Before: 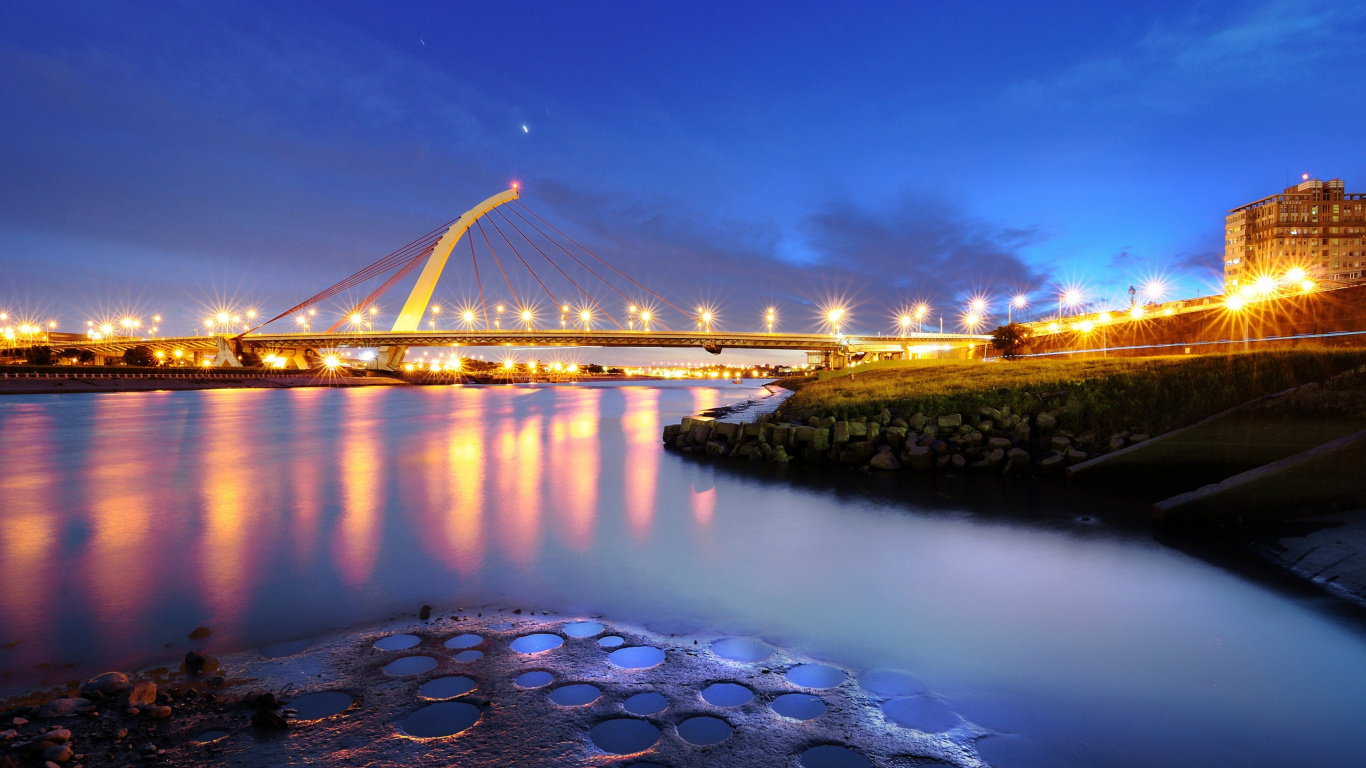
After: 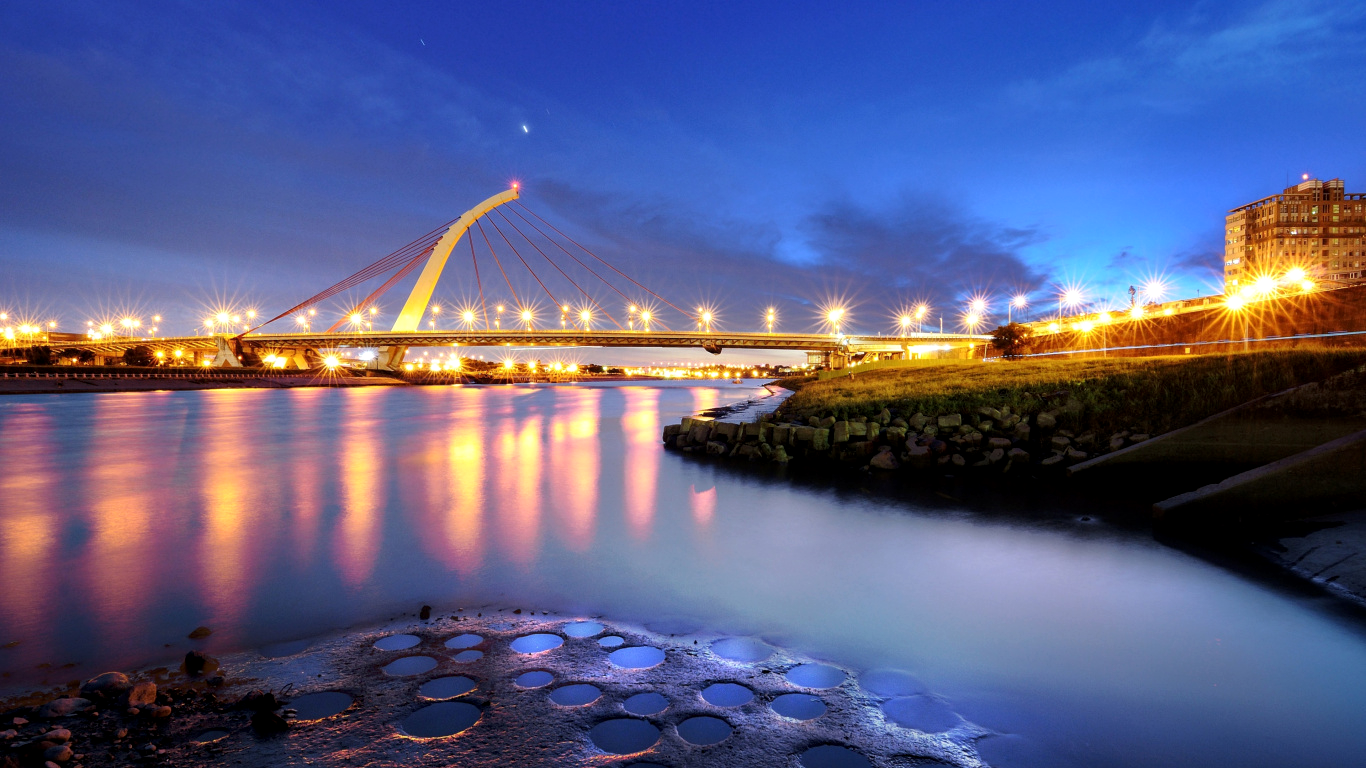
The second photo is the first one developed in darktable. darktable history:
local contrast: highlights 104%, shadows 100%, detail 132%, midtone range 0.2
